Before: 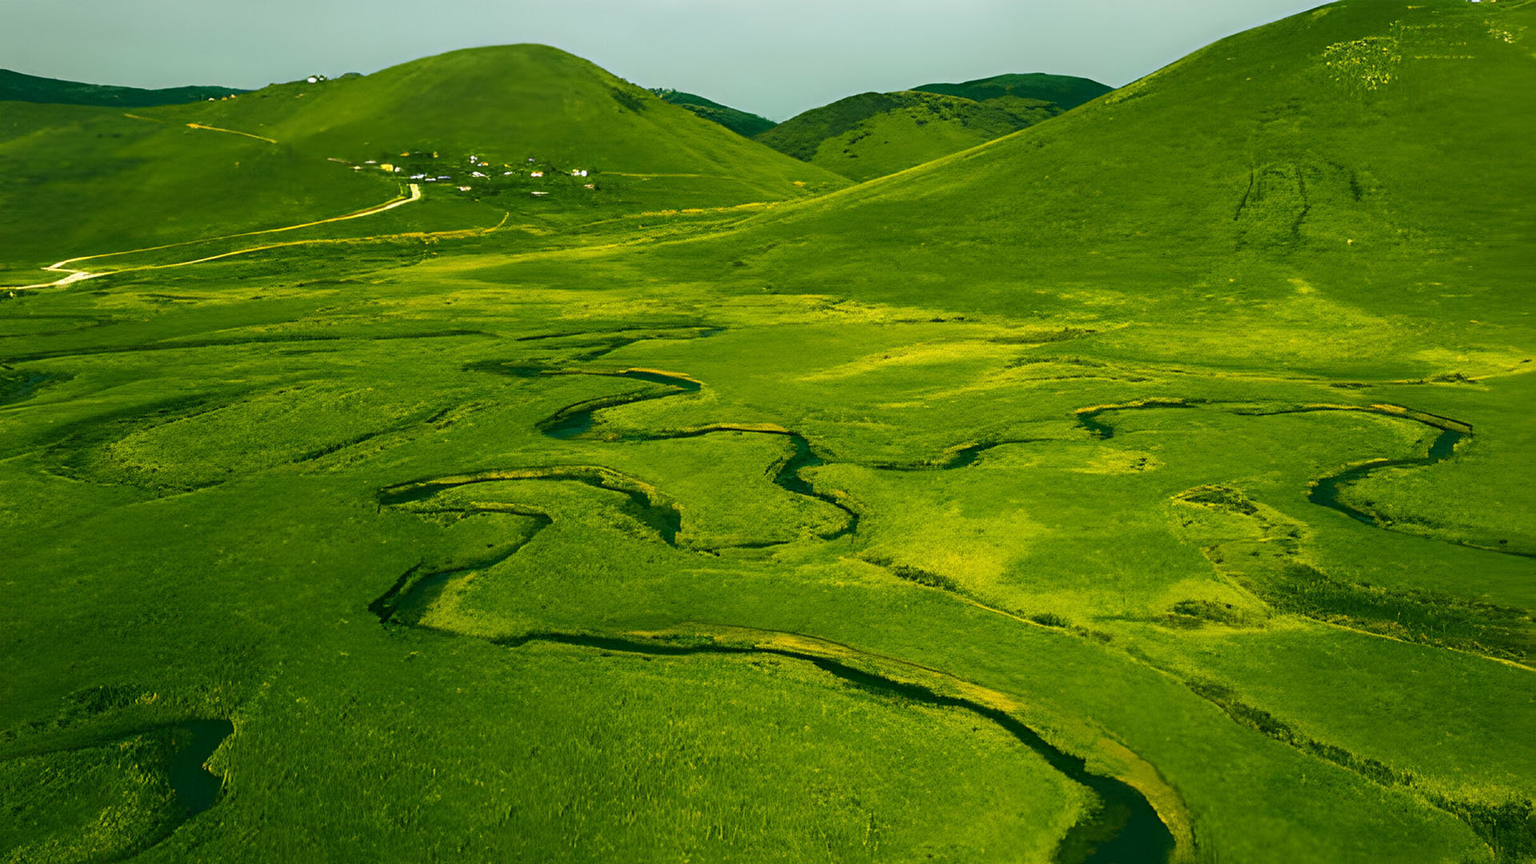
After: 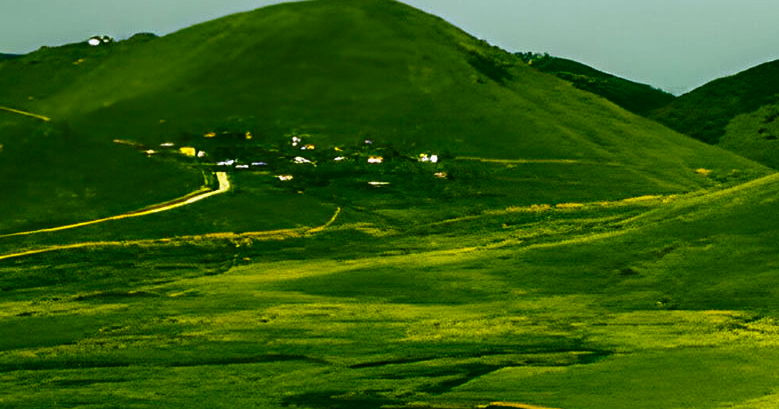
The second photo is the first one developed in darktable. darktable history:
crop: left 15.452%, top 5.459%, right 43.956%, bottom 56.62%
contrast brightness saturation: contrast 0.13, brightness -0.24, saturation 0.14
